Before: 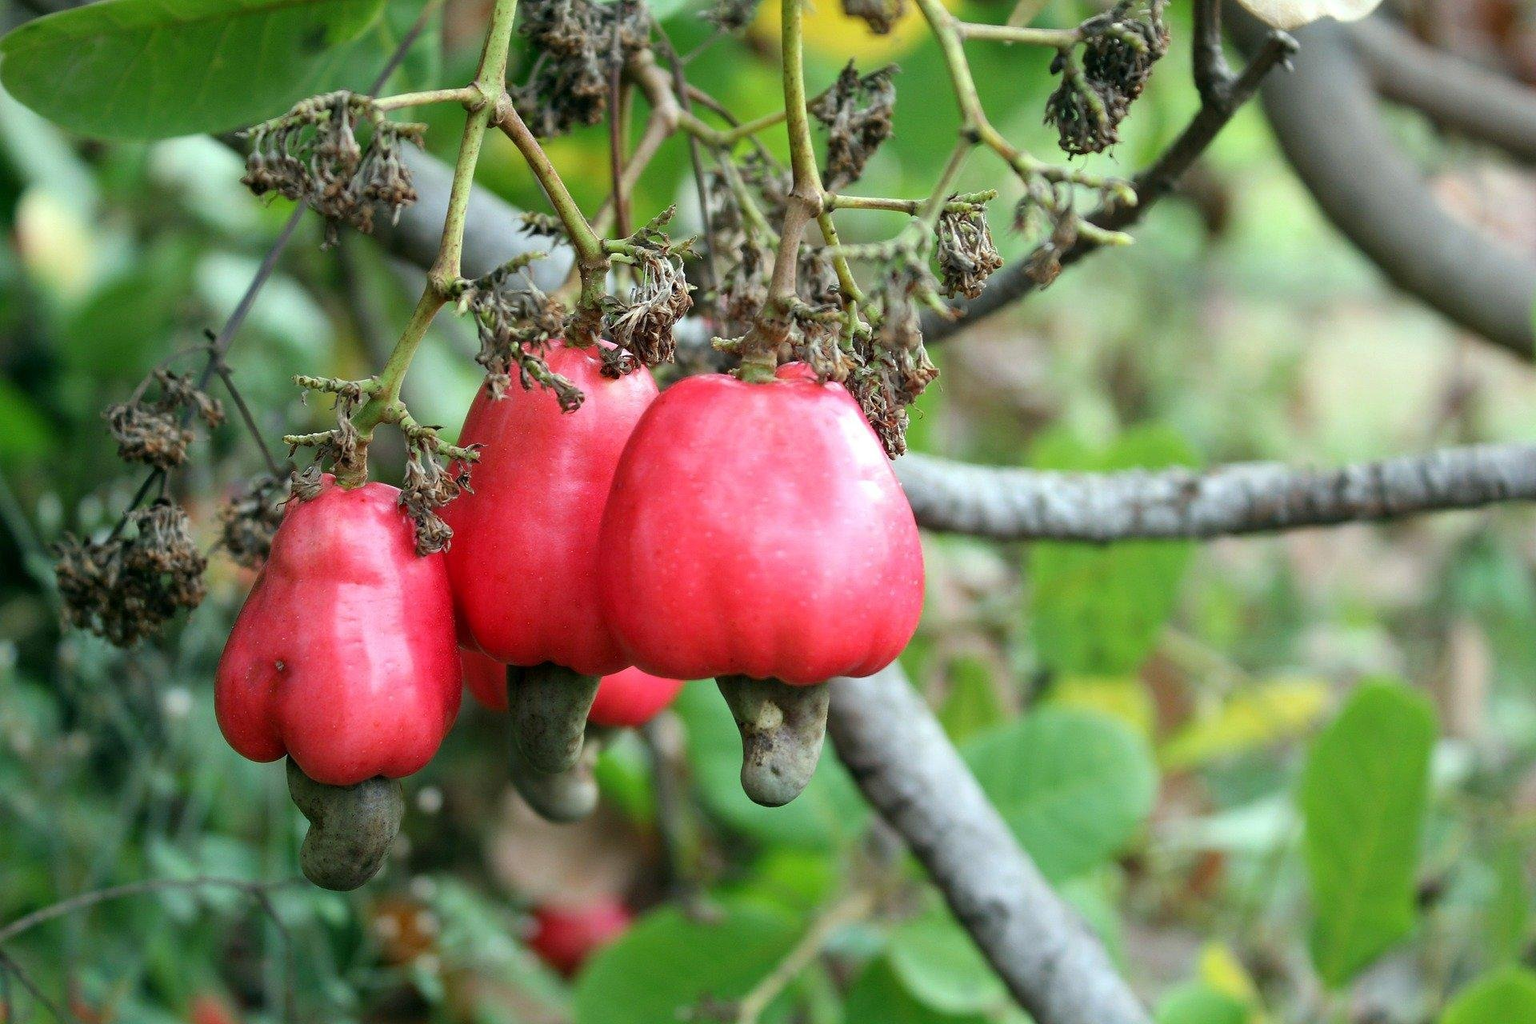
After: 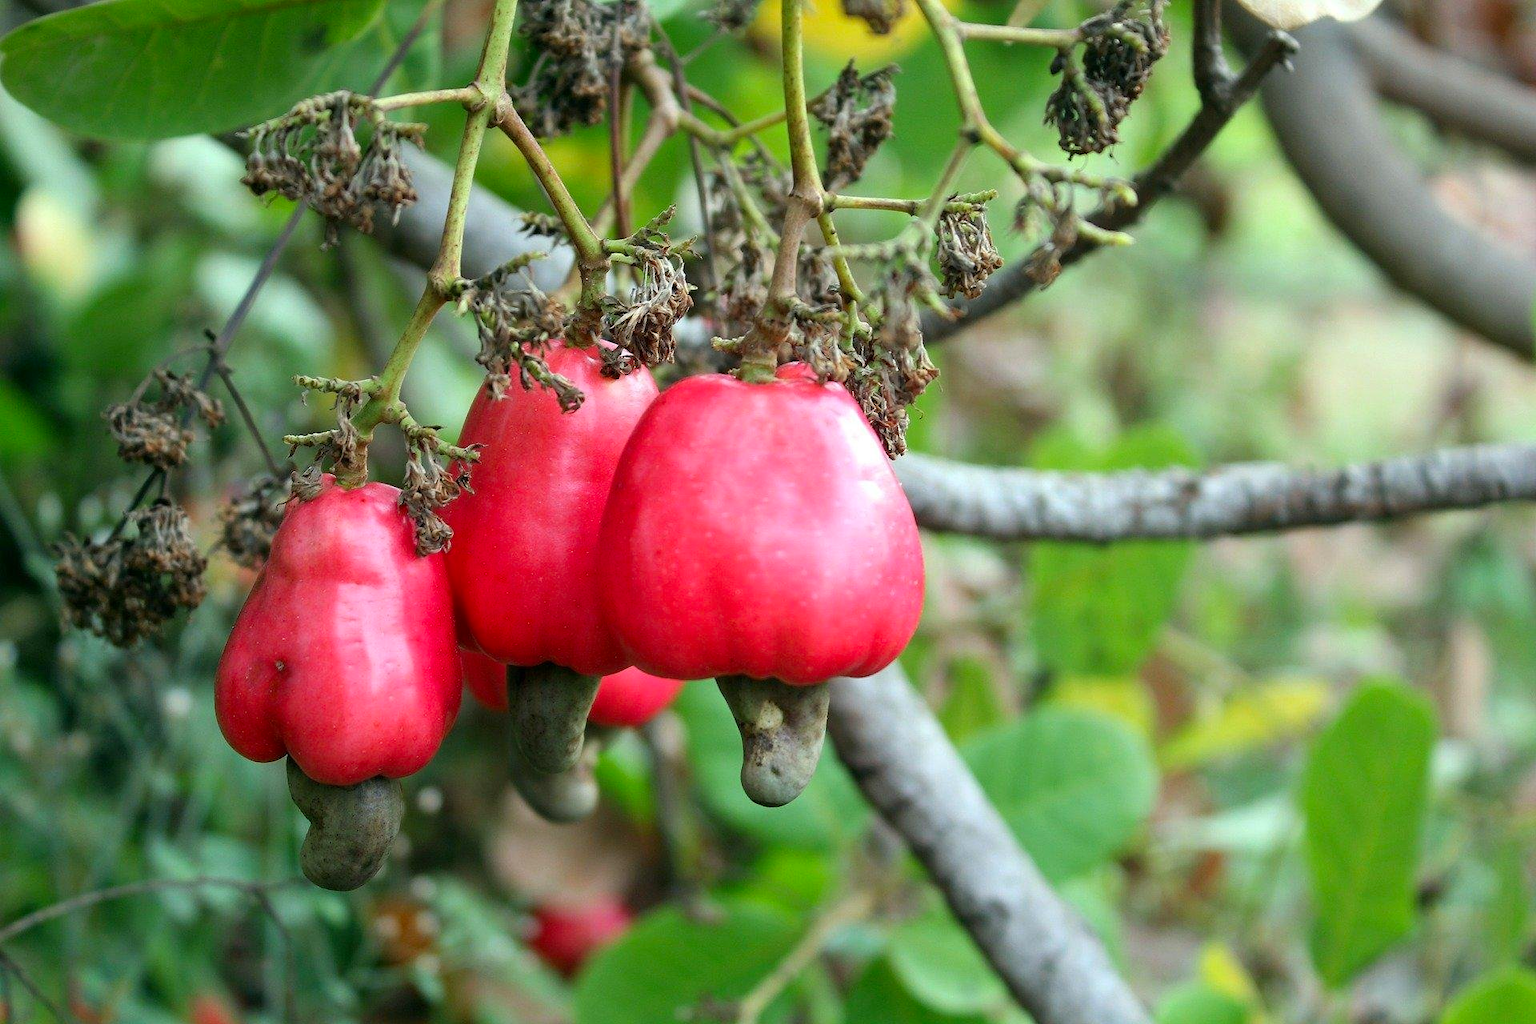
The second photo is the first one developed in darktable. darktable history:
contrast brightness saturation: saturation 0.101
